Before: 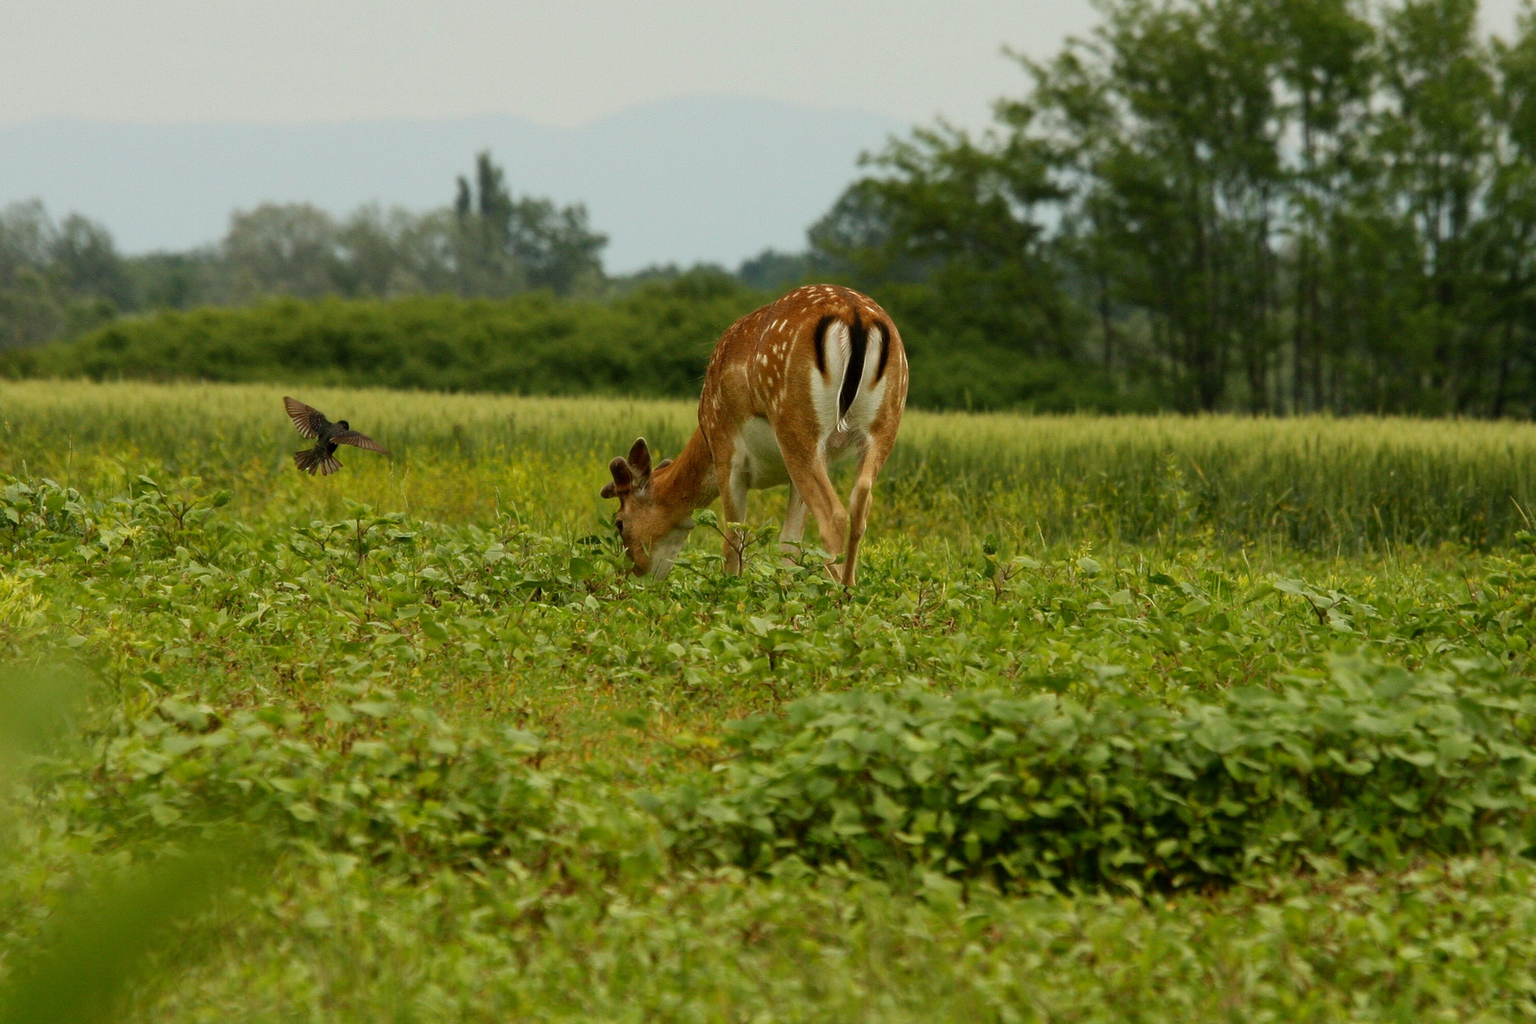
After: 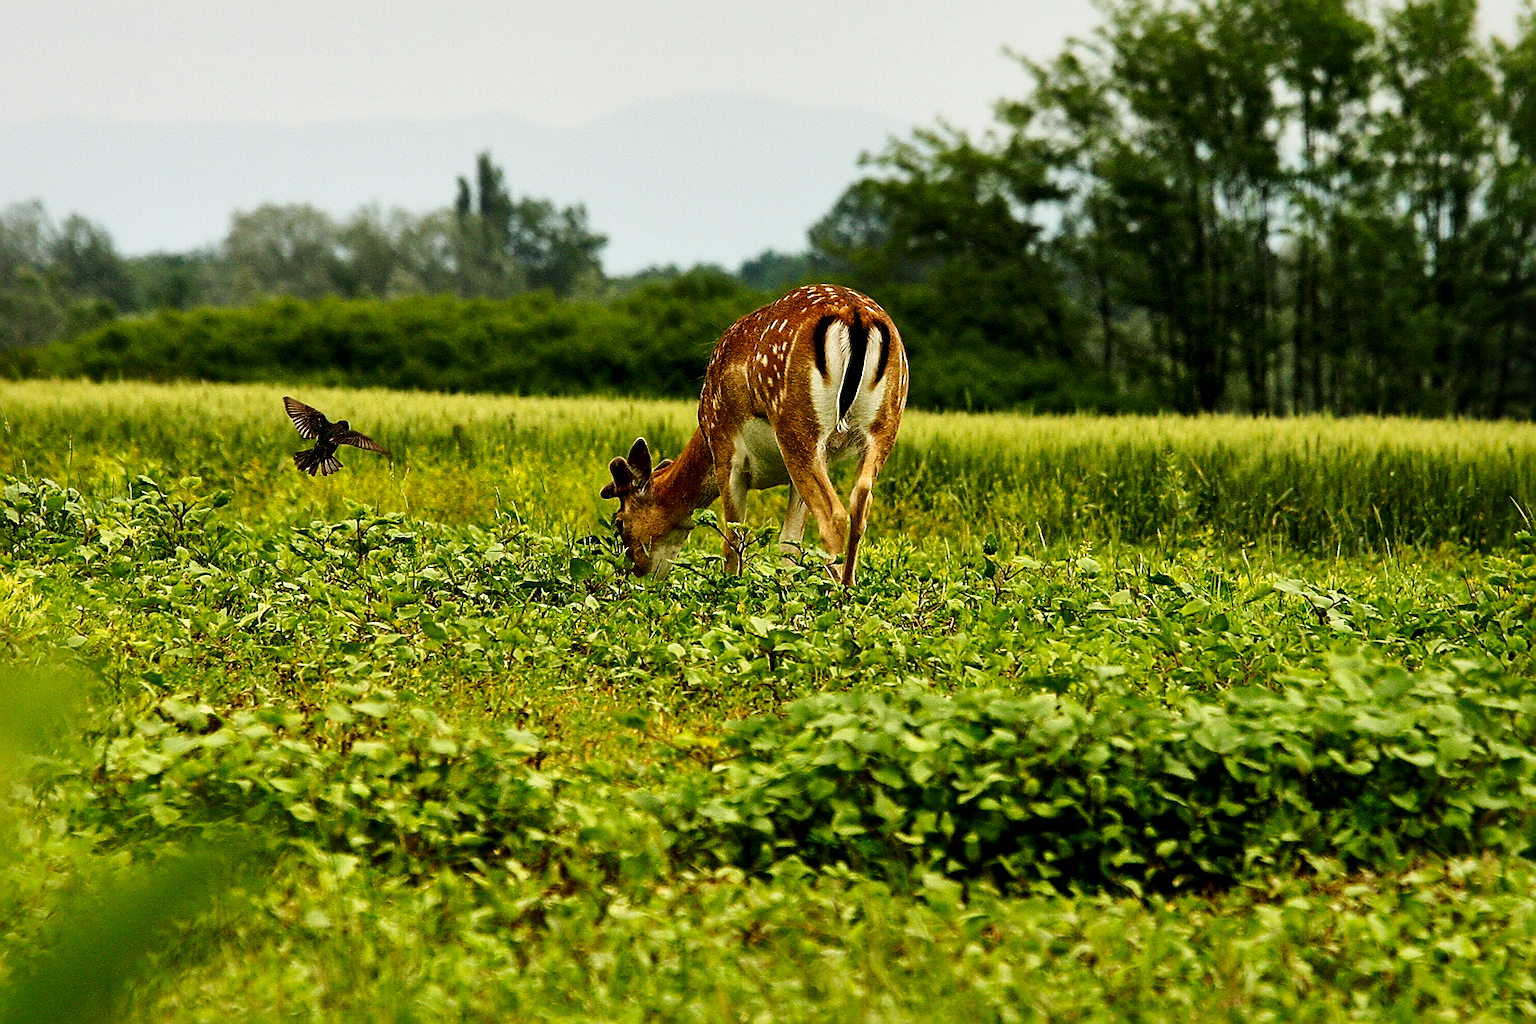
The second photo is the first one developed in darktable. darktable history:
sharpen: radius 1.42, amount 1.255, threshold 0.644
local contrast: mode bilateral grid, contrast 100, coarseness 100, detail 165%, midtone range 0.2
tone curve: curves: ch0 [(0, 0.031) (0.139, 0.084) (0.311, 0.278) (0.495, 0.544) (0.718, 0.816) (0.841, 0.909) (1, 0.967)]; ch1 [(0, 0) (0.272, 0.249) (0.388, 0.385) (0.479, 0.456) (0.495, 0.497) (0.538, 0.55) (0.578, 0.595) (0.707, 0.778) (1, 1)]; ch2 [(0, 0) (0.125, 0.089) (0.353, 0.329) (0.443, 0.408) (0.502, 0.495) (0.56, 0.553) (0.608, 0.631) (1, 1)], preserve colors none
